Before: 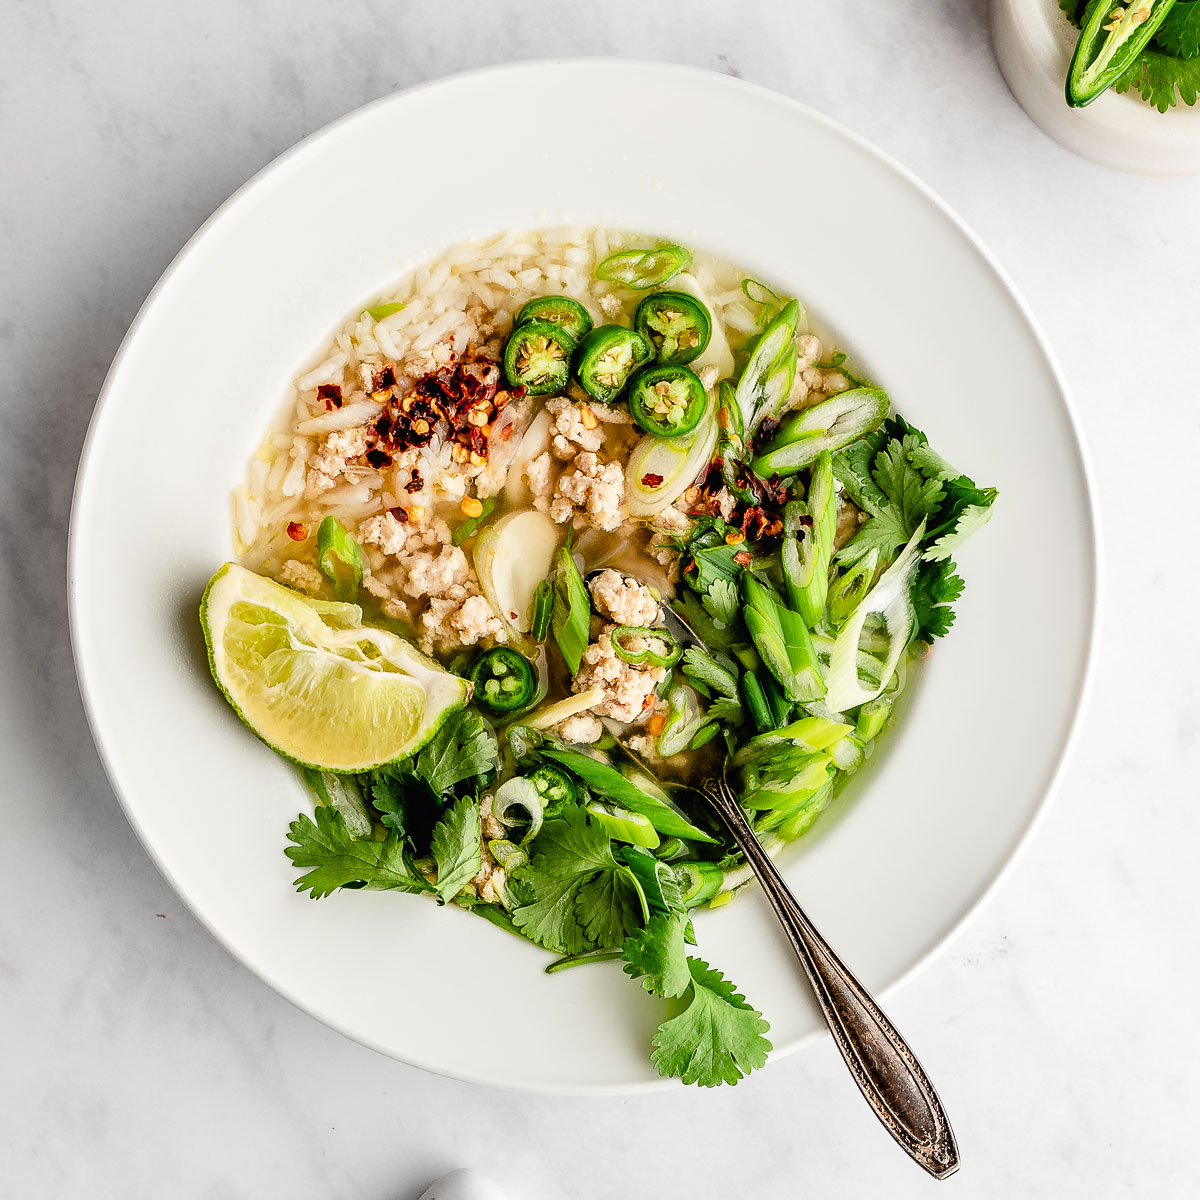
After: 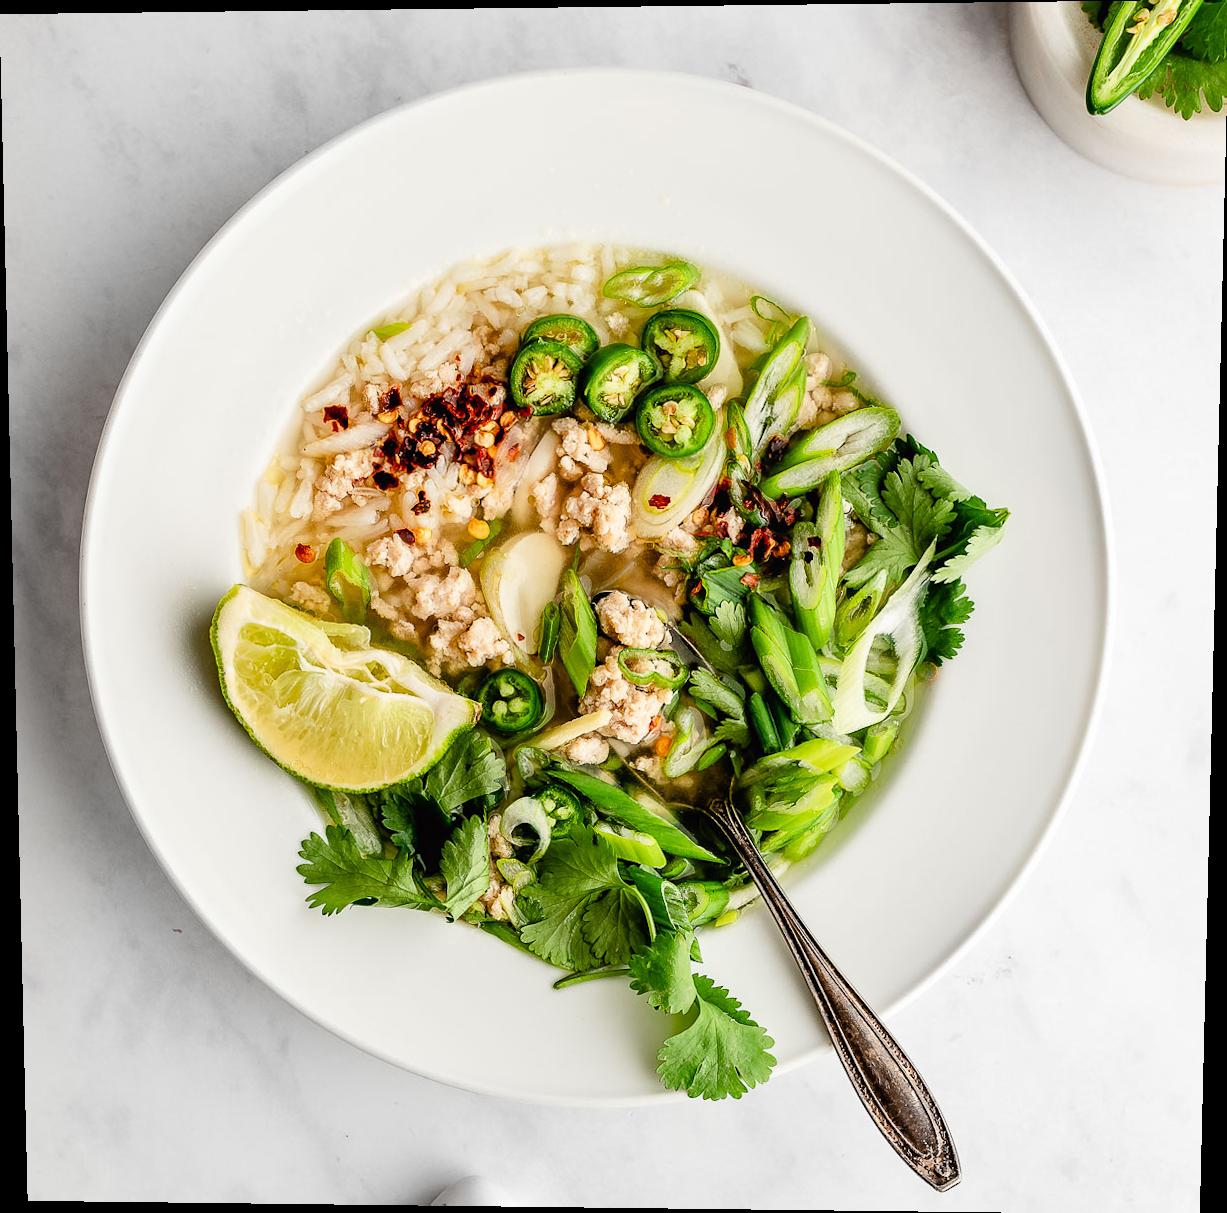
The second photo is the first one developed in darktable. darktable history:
rotate and perspective: lens shift (vertical) 0.048, lens shift (horizontal) -0.024, automatic cropping off
